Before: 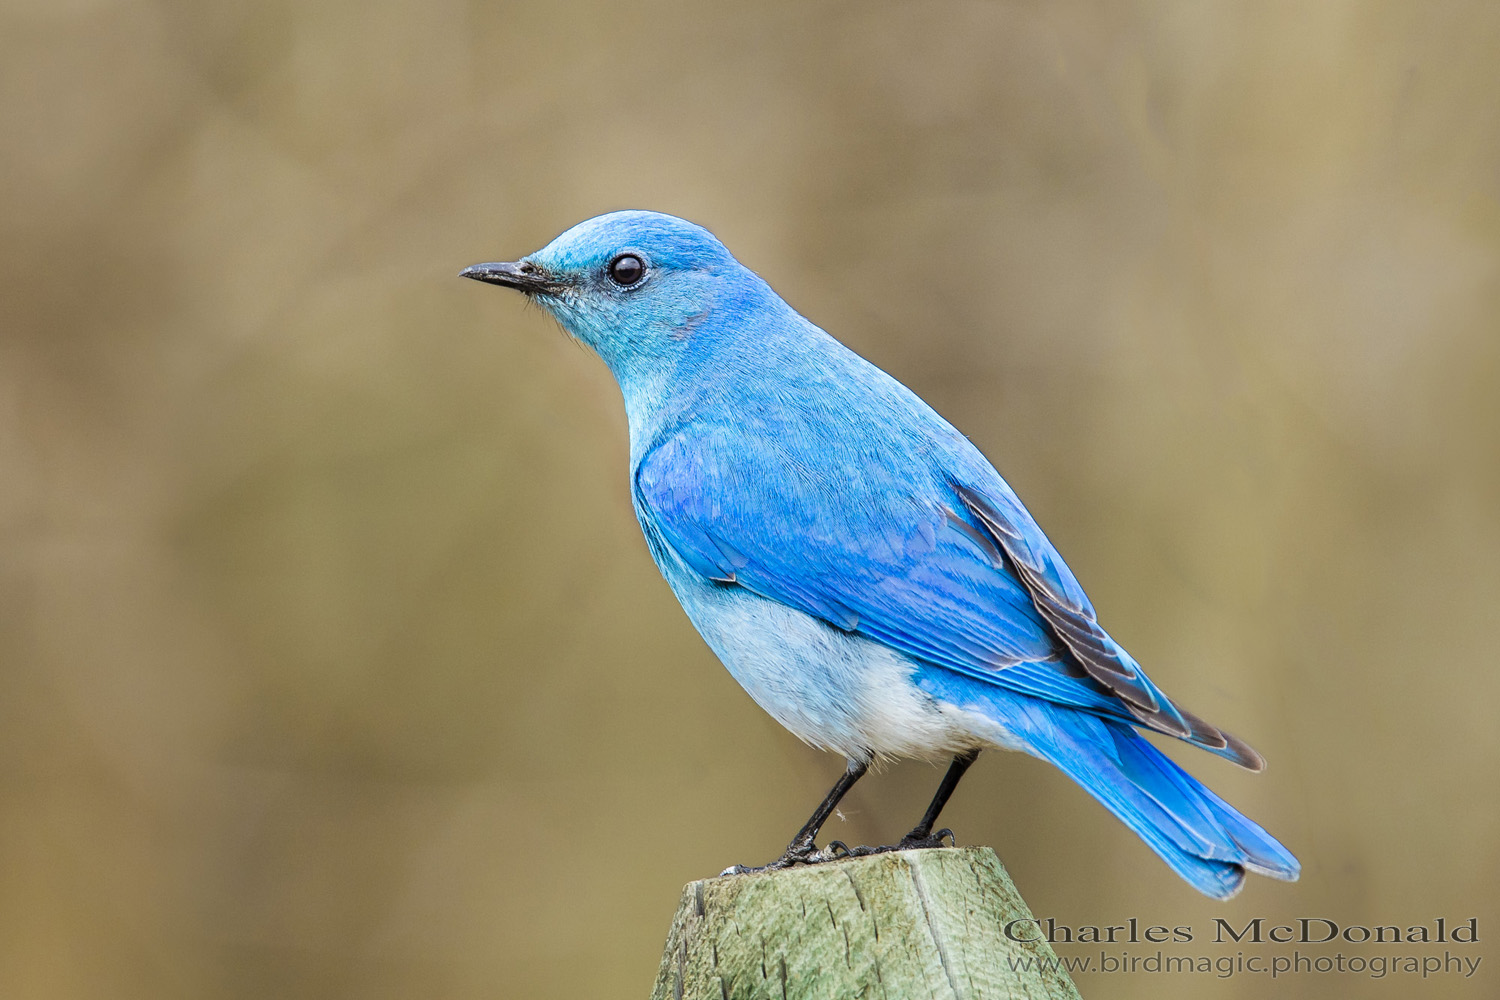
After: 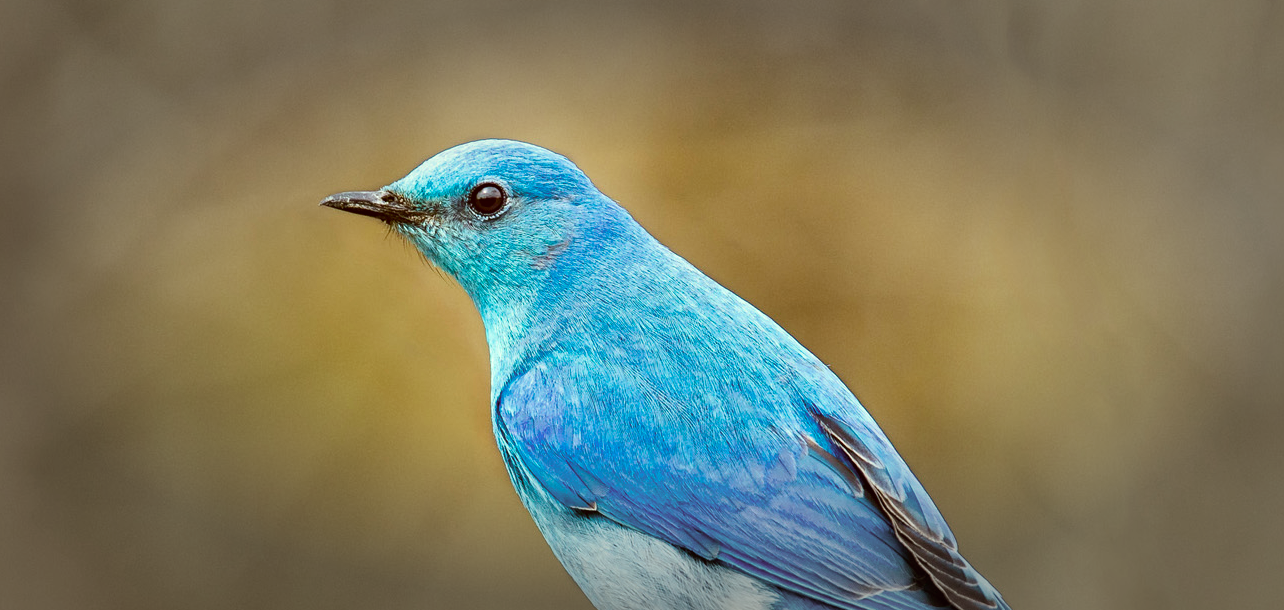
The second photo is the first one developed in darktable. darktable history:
color correction: highlights a* -5.21, highlights b* 9.8, shadows a* 9.66, shadows b* 24.38
local contrast: mode bilateral grid, contrast 19, coarseness 49, detail 131%, midtone range 0.2
vignetting: fall-off start 48.8%, automatic ratio true, width/height ratio 1.283, unbound false
crop and rotate: left 9.313%, top 7.196%, right 5.067%, bottom 31.726%
tone equalizer: on, module defaults
